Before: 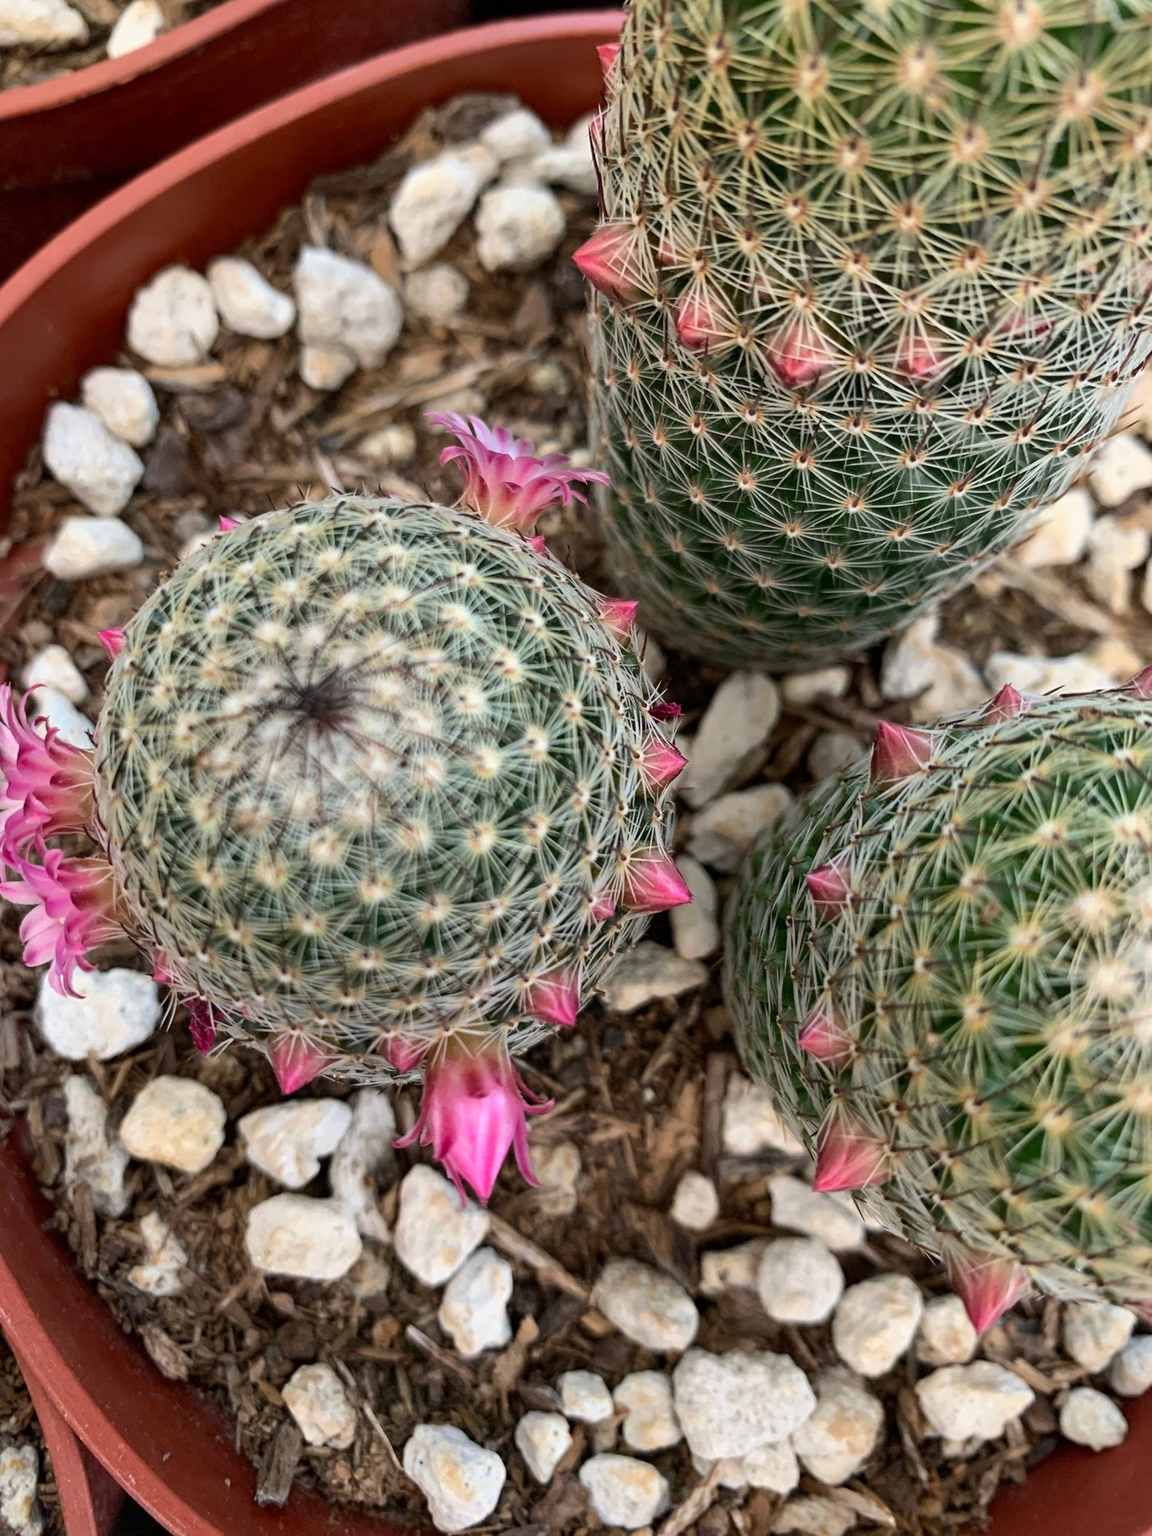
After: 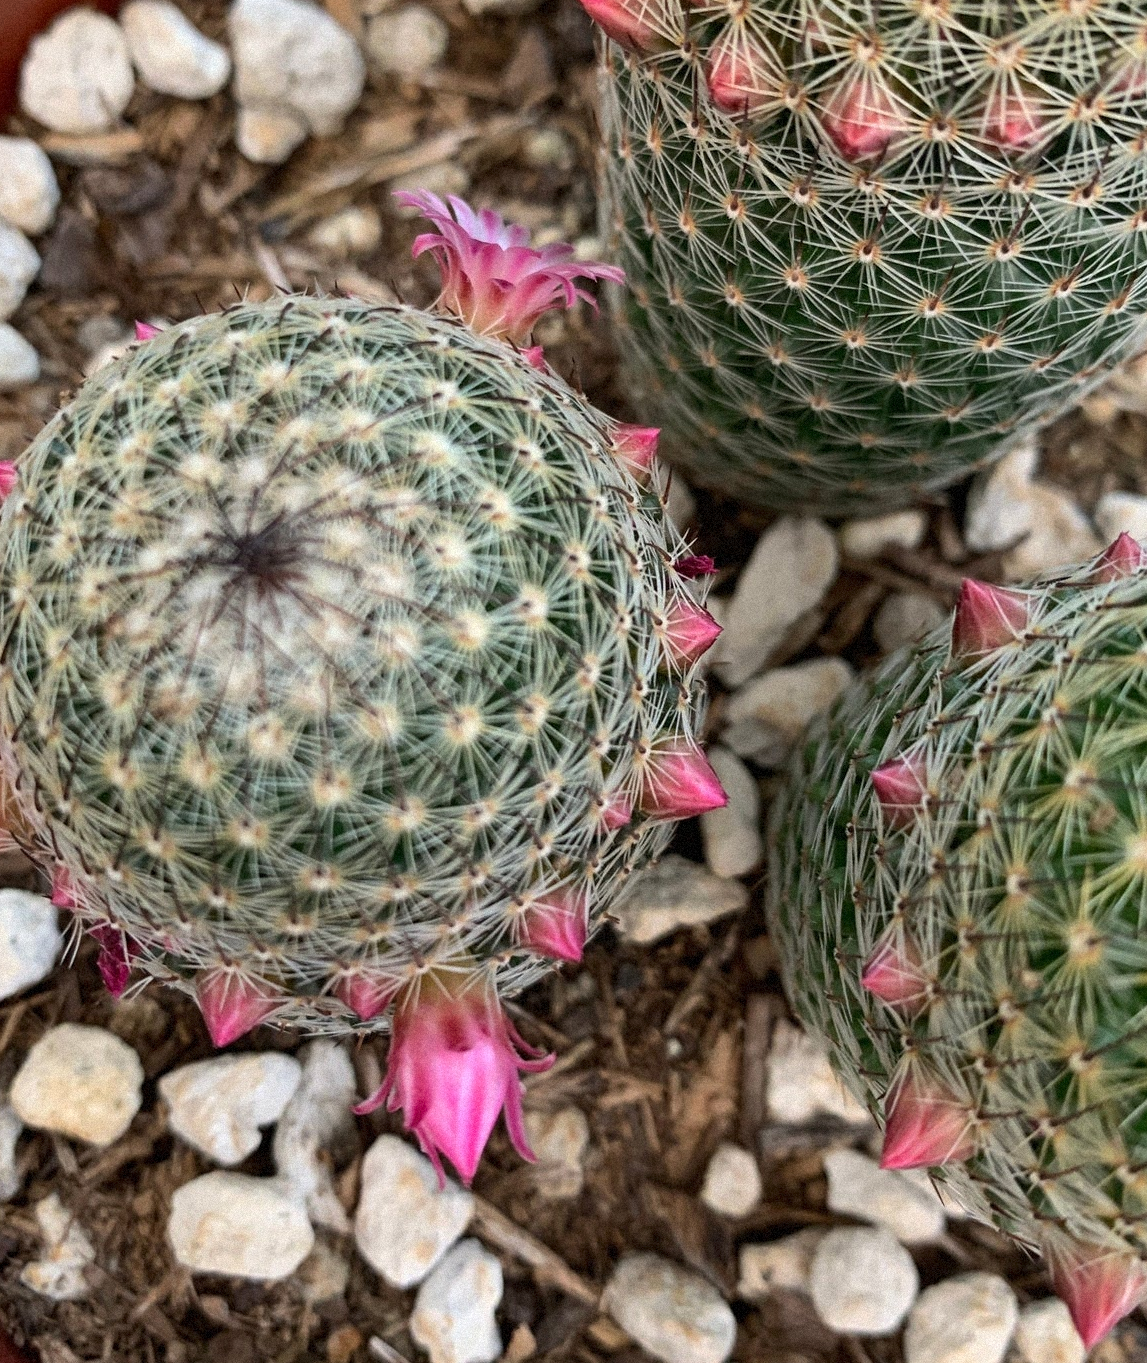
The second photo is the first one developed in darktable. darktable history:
crop: left 9.712%, top 16.928%, right 10.845%, bottom 12.332%
grain: mid-tones bias 0%
